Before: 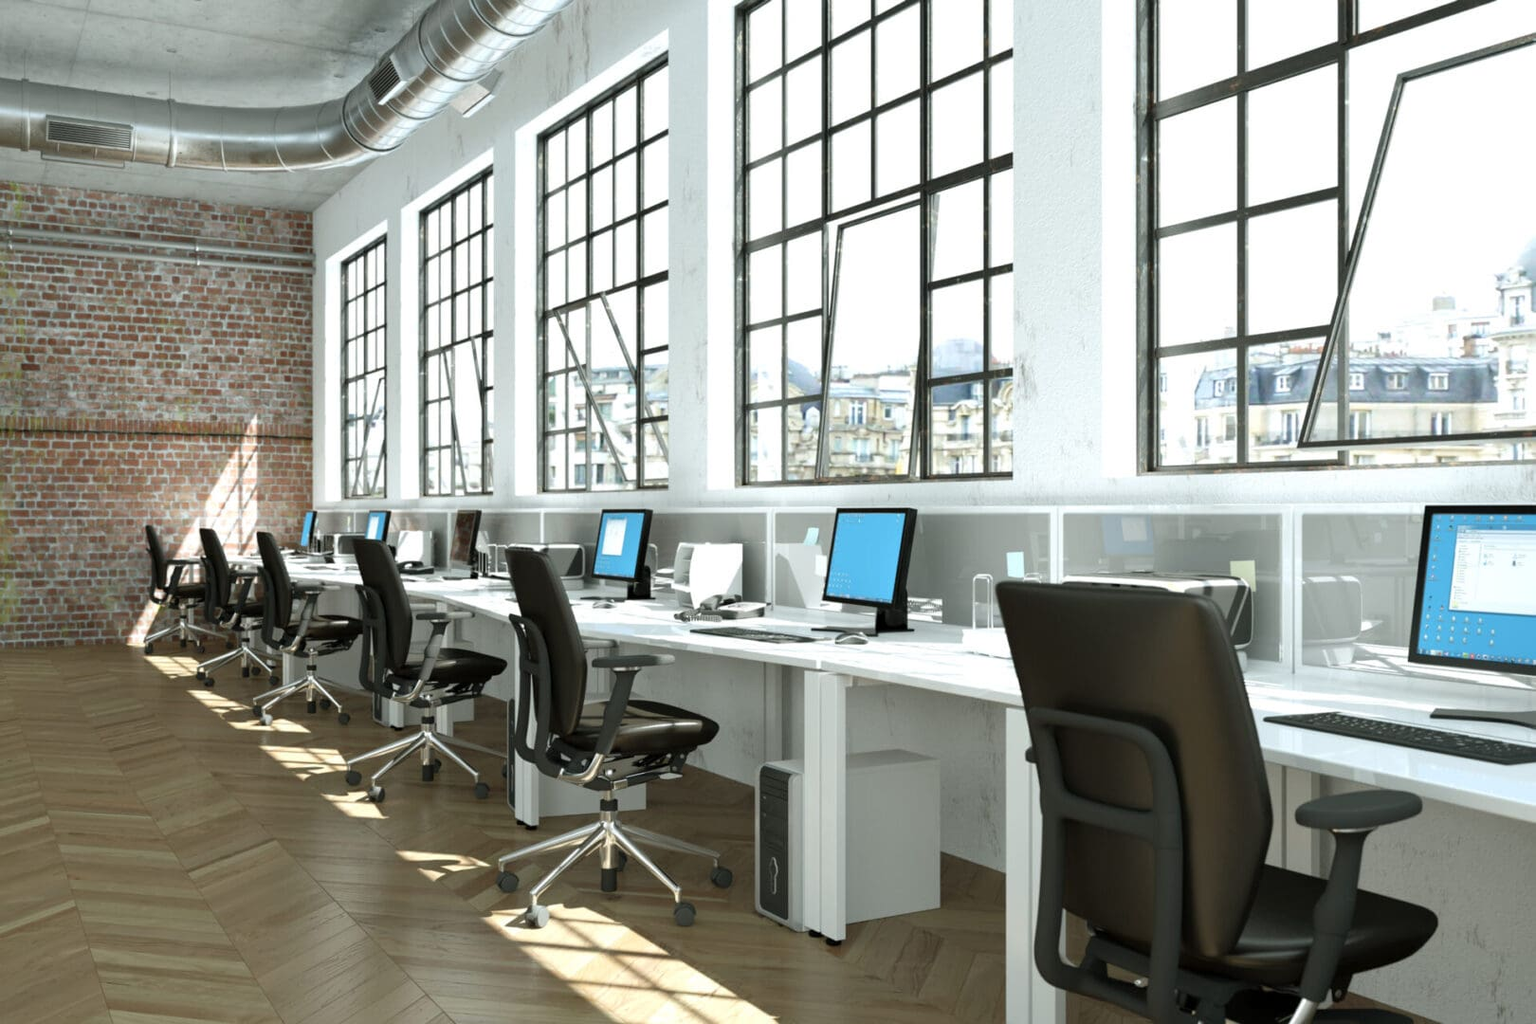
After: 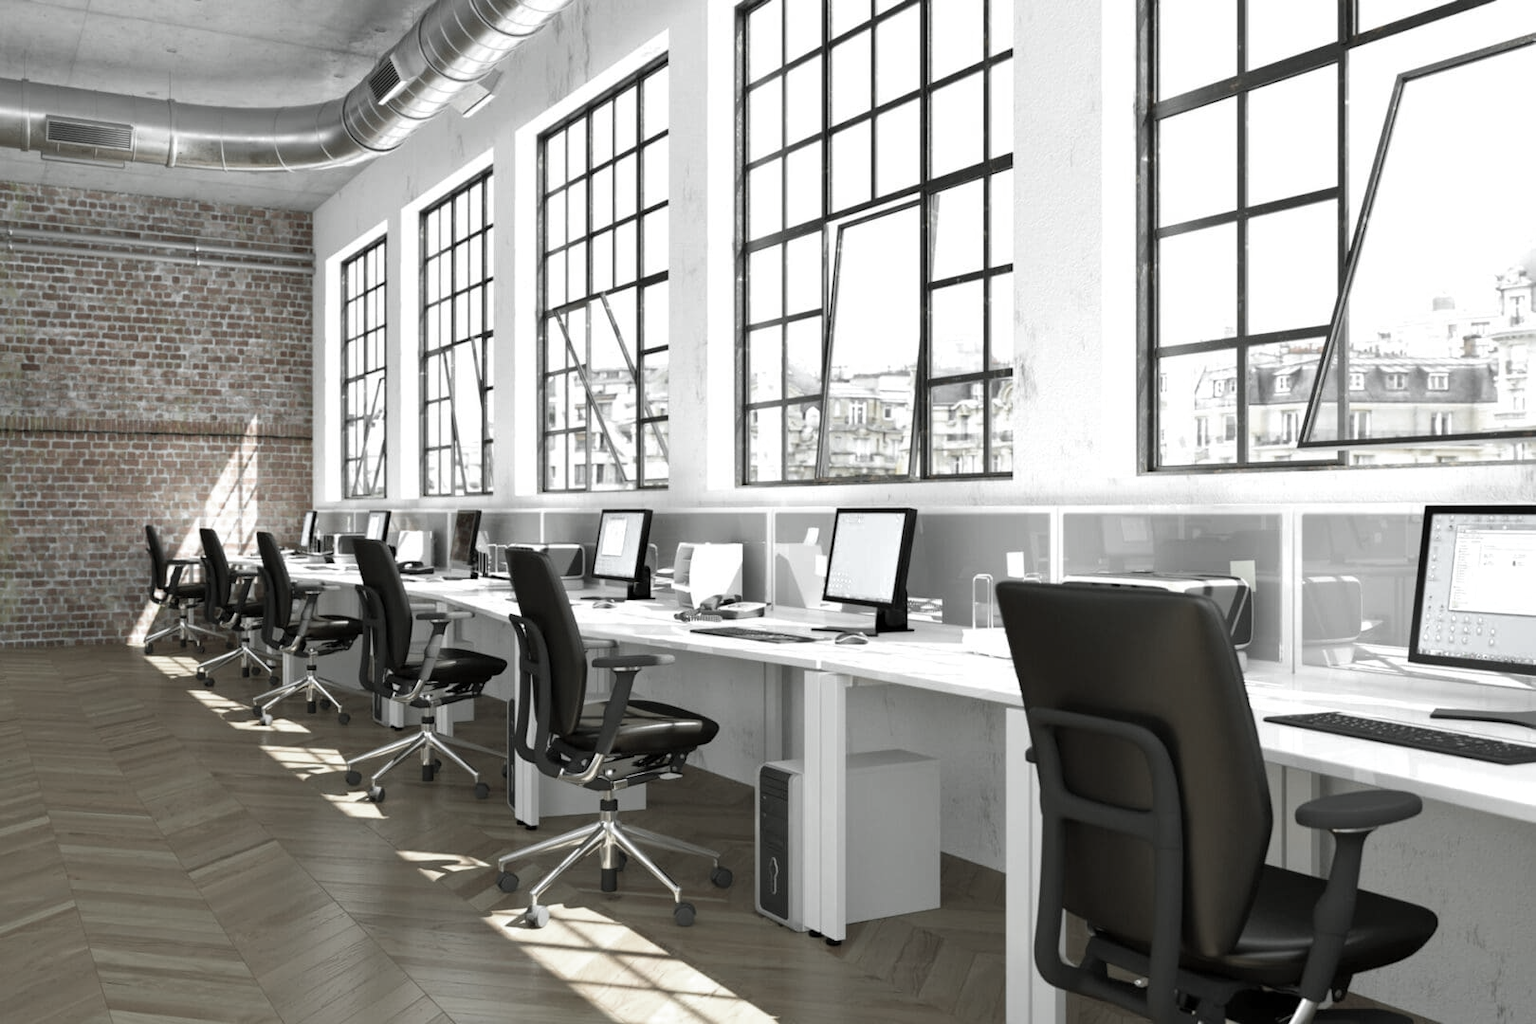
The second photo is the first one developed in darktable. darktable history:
color zones: curves: ch0 [(0, 0.613) (0.01, 0.613) (0.245, 0.448) (0.498, 0.529) (0.642, 0.665) (0.879, 0.777) (0.99, 0.613)]; ch1 [(0, 0.035) (0.121, 0.189) (0.259, 0.197) (0.415, 0.061) (0.589, 0.022) (0.732, 0.022) (0.857, 0.026) (0.991, 0.053)]
velvia: on, module defaults
